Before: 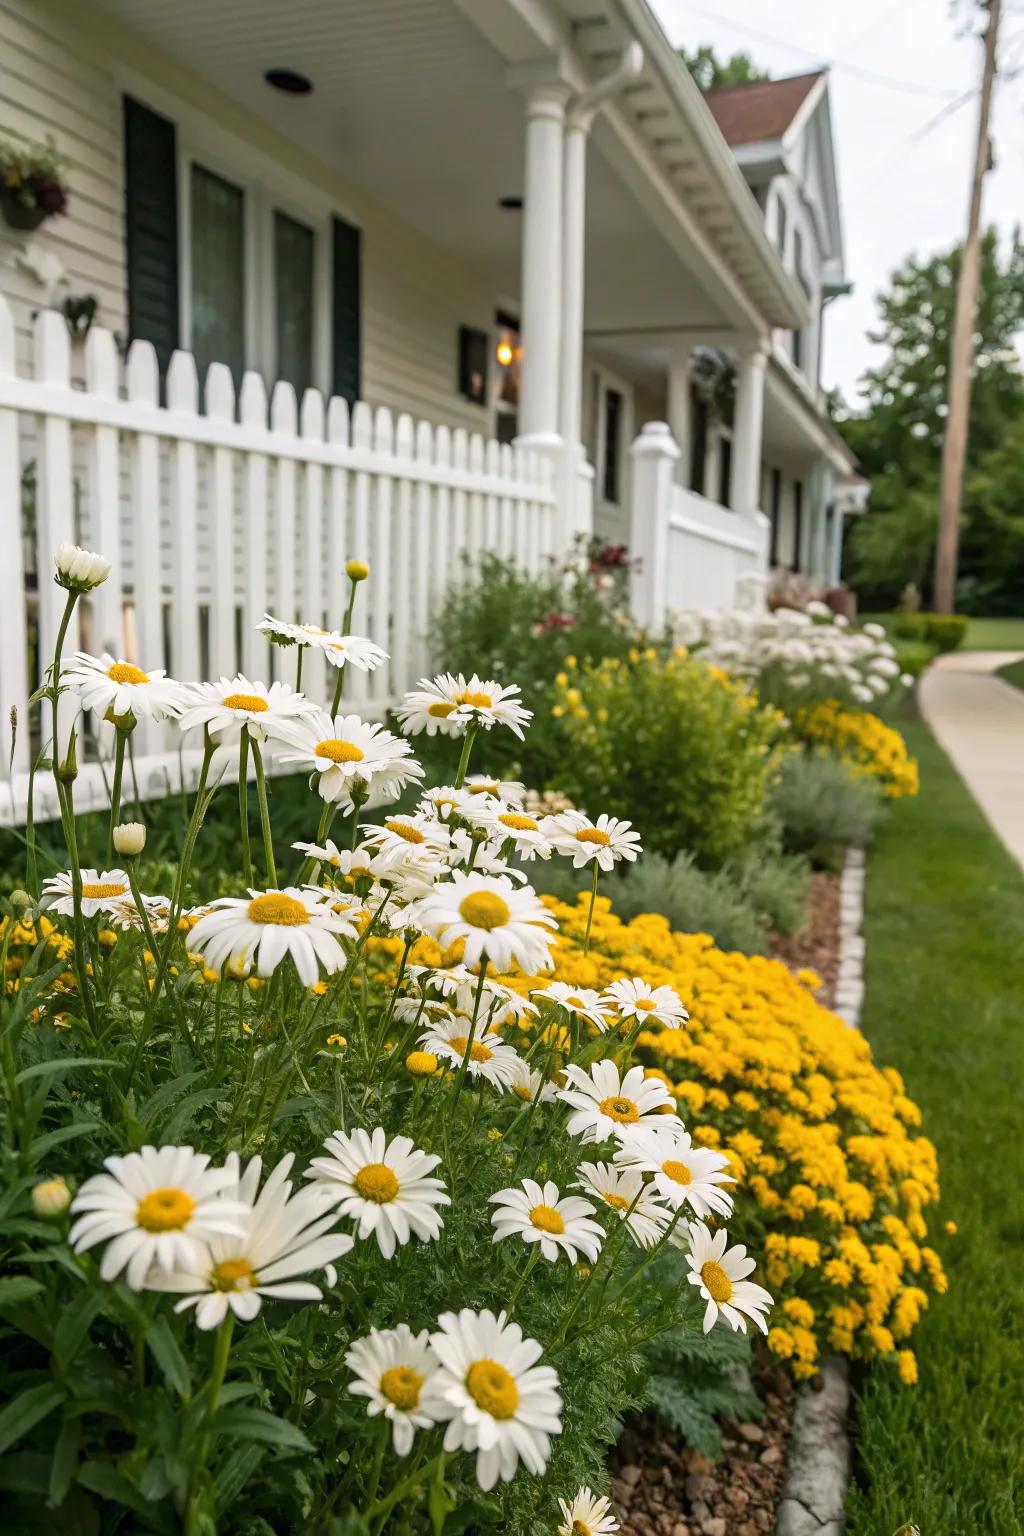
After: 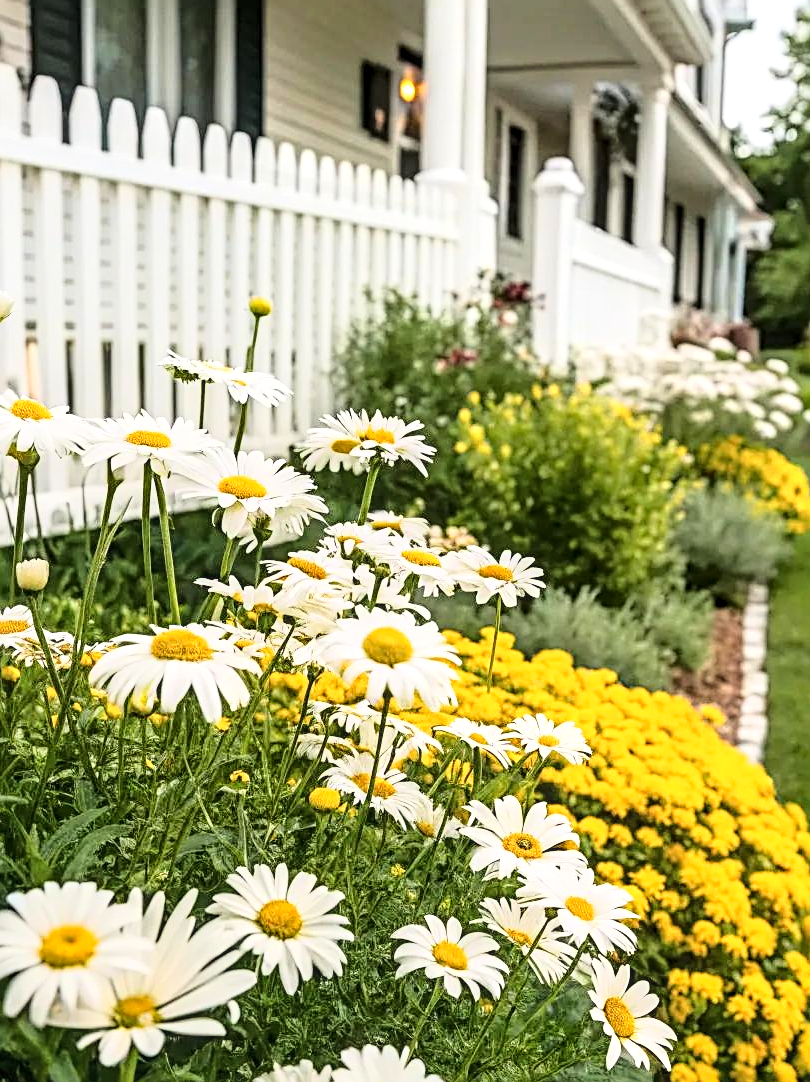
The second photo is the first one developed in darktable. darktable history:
base curve: curves: ch0 [(0, 0) (0.028, 0.03) (0.121, 0.232) (0.46, 0.748) (0.859, 0.968) (1, 1)]
local contrast: detail 130%
tone equalizer: smoothing 1
sharpen: radius 3.113
exposure: compensate highlight preservation false
crop: left 9.542%, top 17.201%, right 11.29%, bottom 12.298%
